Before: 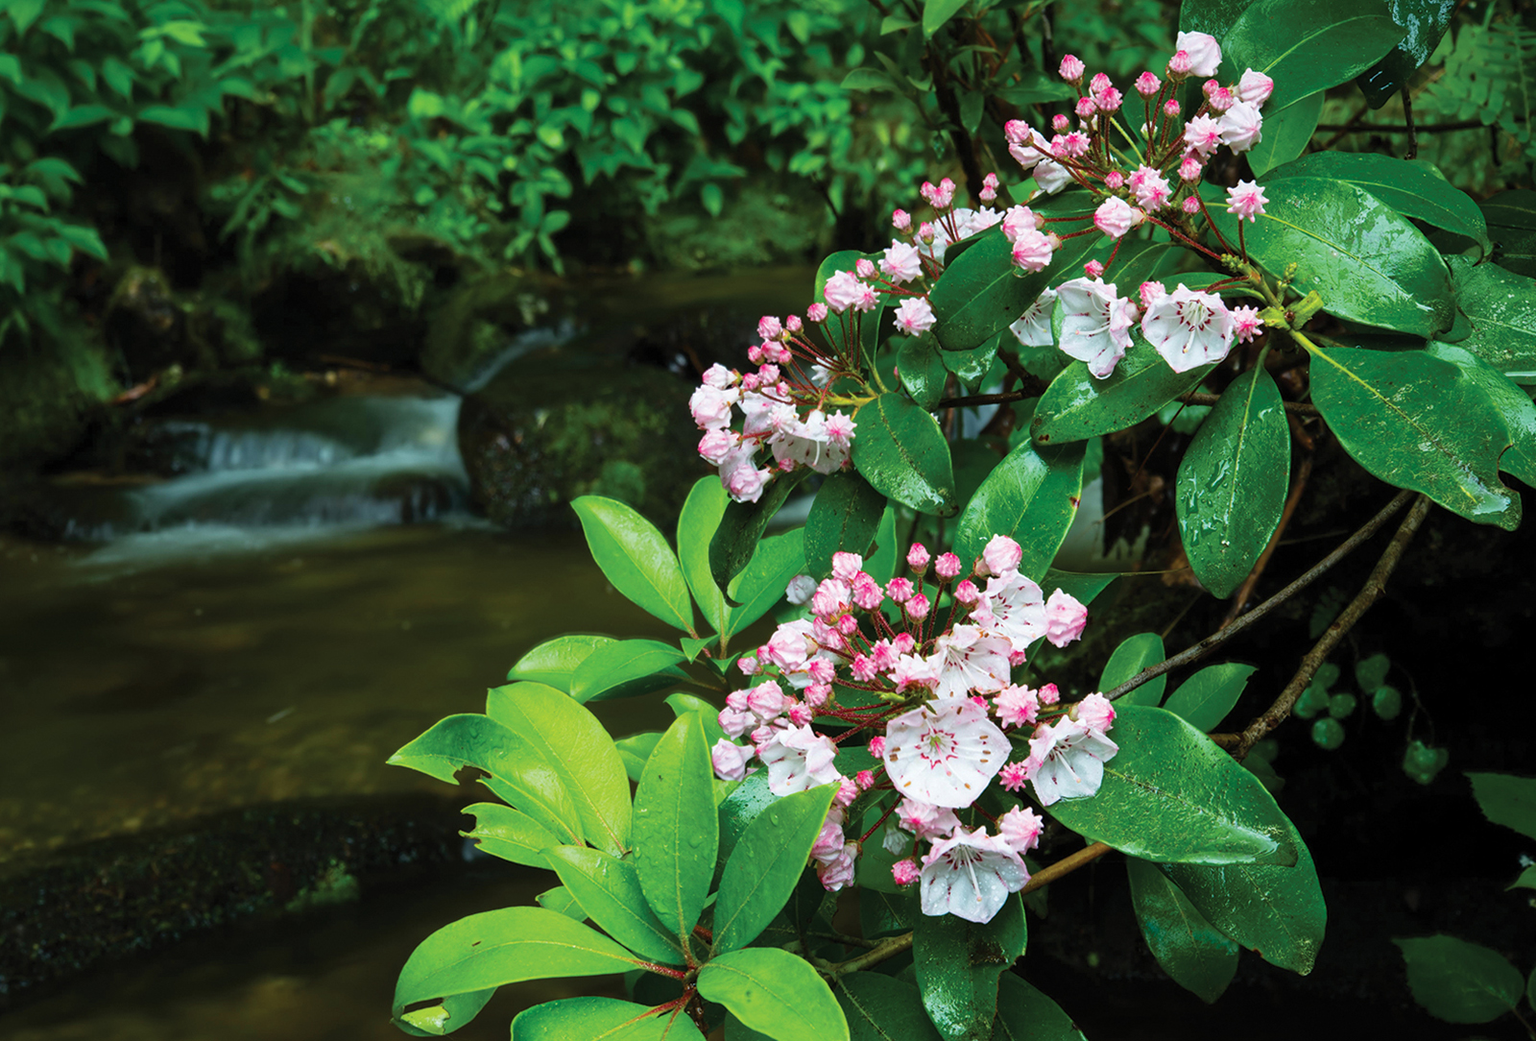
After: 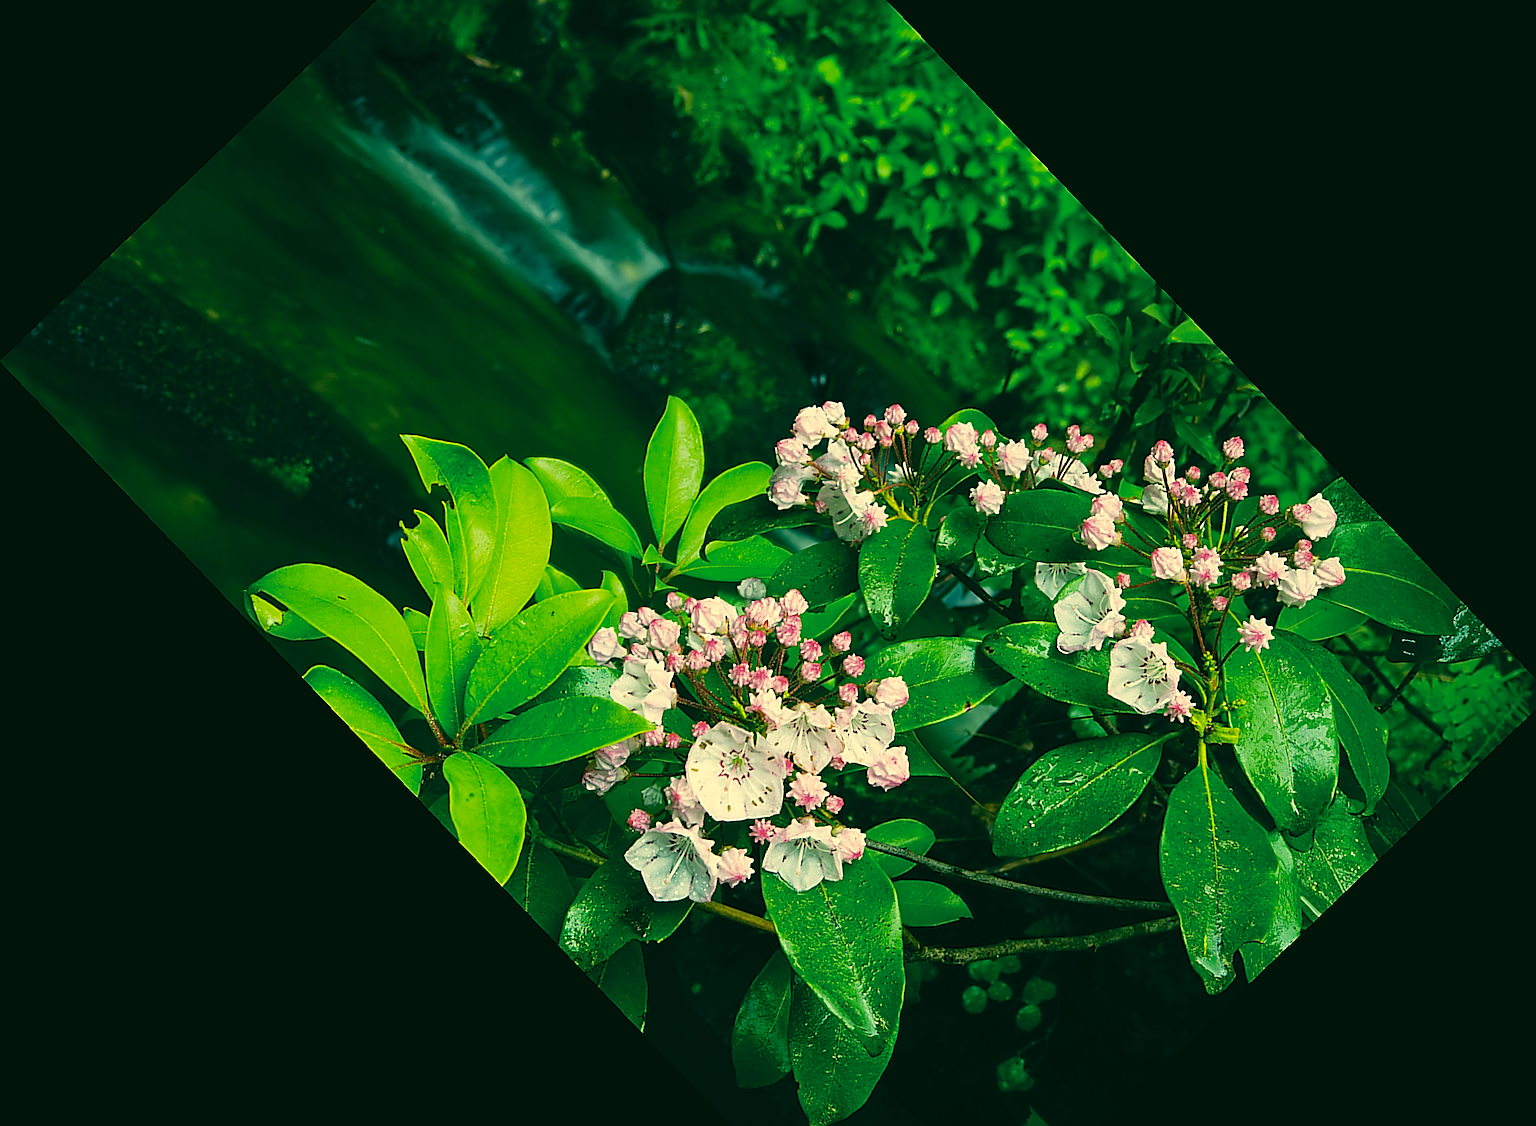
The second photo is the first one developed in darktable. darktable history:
color correction: highlights a* 1.83, highlights b* 34.02, shadows a* -36.68, shadows b* -5.48
crop and rotate: angle -46.26°, top 16.234%, right 0.912%, bottom 11.704%
white balance: red 1, blue 1
sharpen: radius 1.4, amount 1.25, threshold 0.7
